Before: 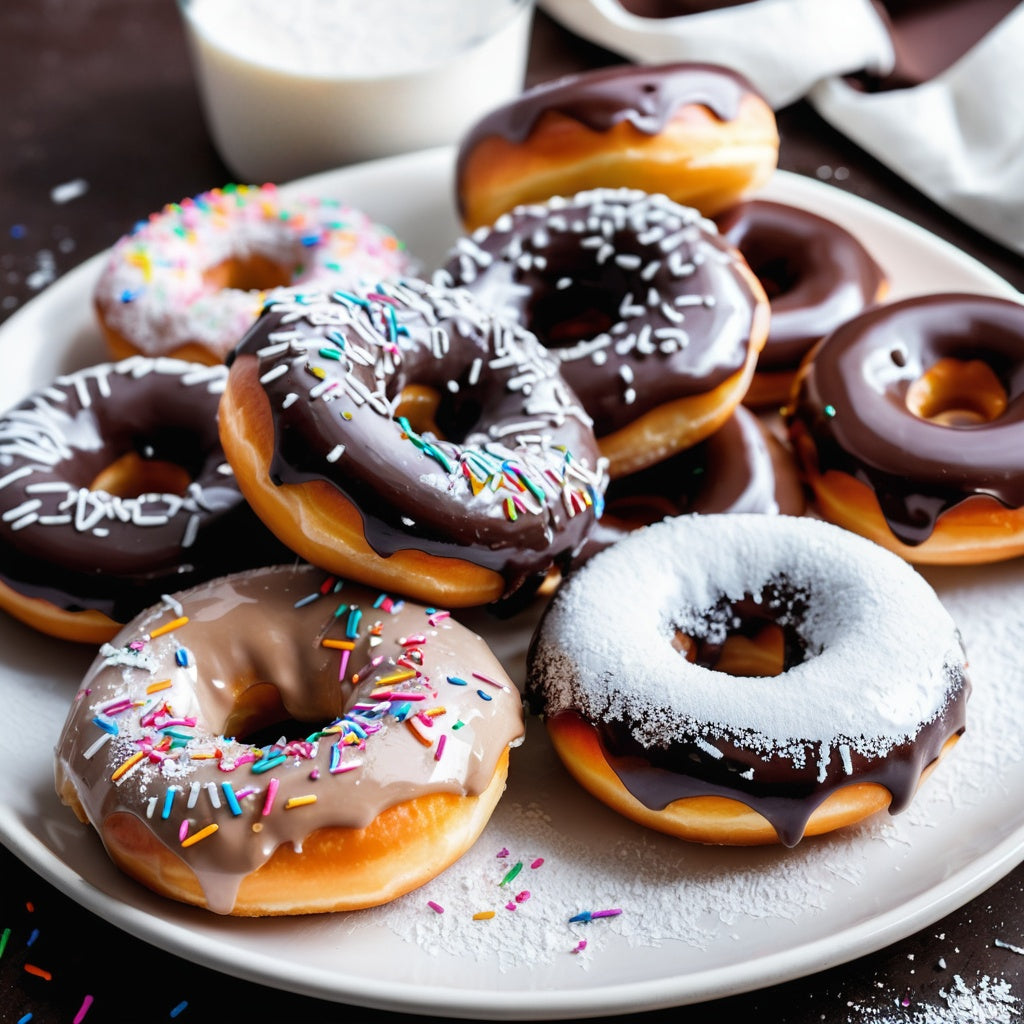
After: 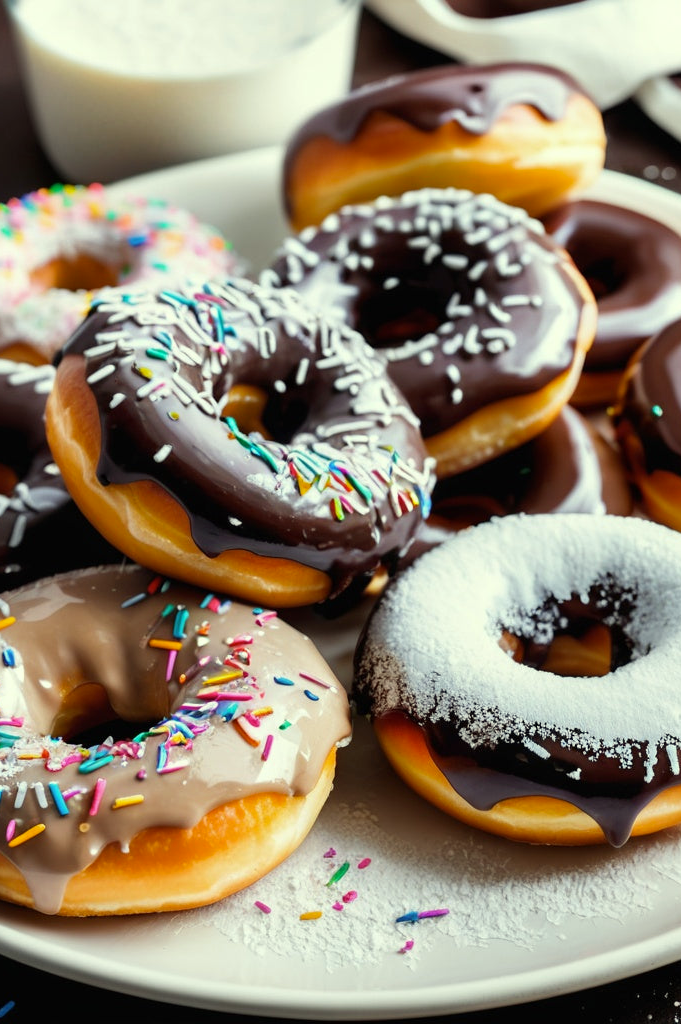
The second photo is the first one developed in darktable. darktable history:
crop: left 16.899%, right 16.556%
color correction: highlights a* -5.94, highlights b* 11.19
